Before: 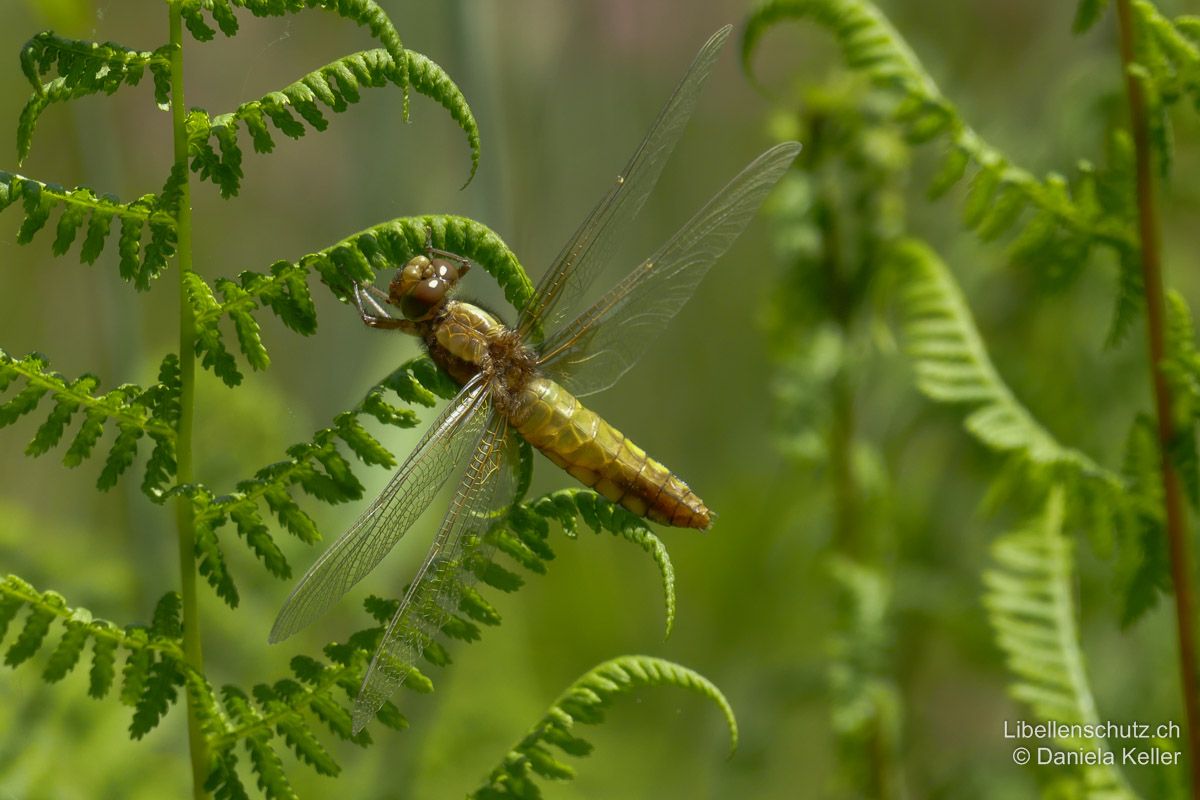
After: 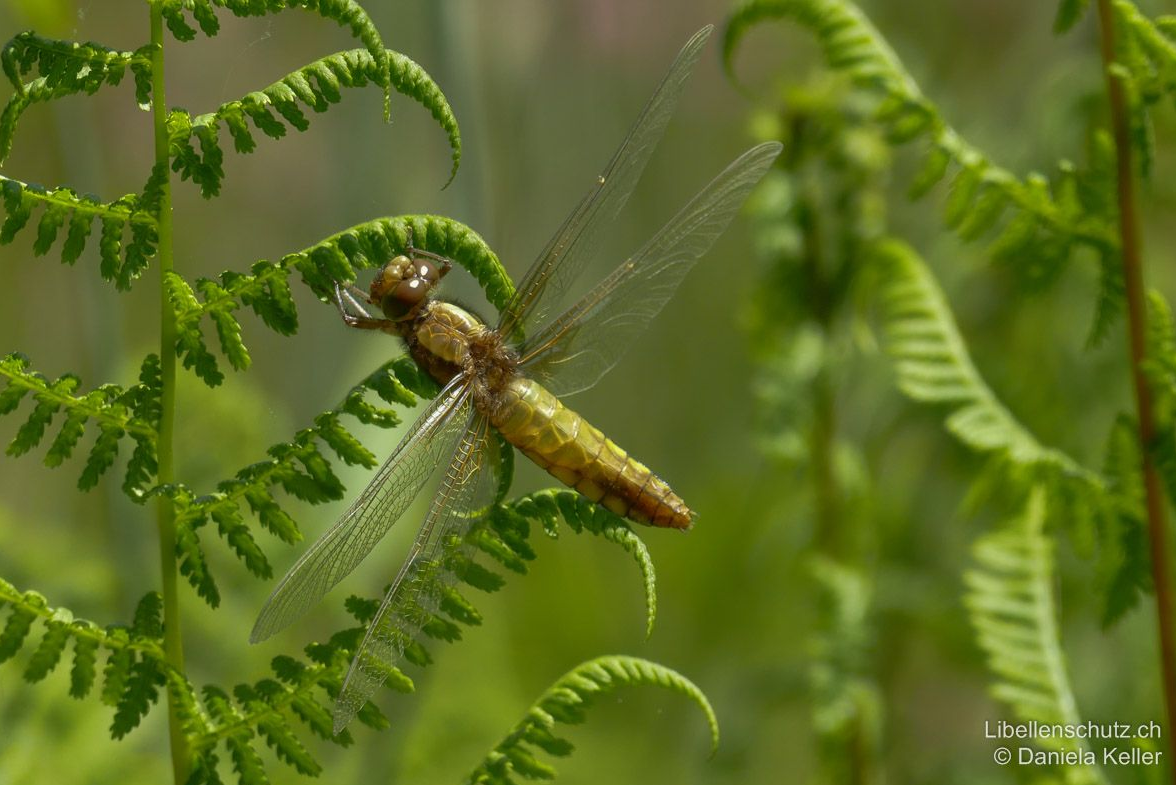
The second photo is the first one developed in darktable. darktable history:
crop: left 1.655%, right 0.272%, bottom 1.772%
